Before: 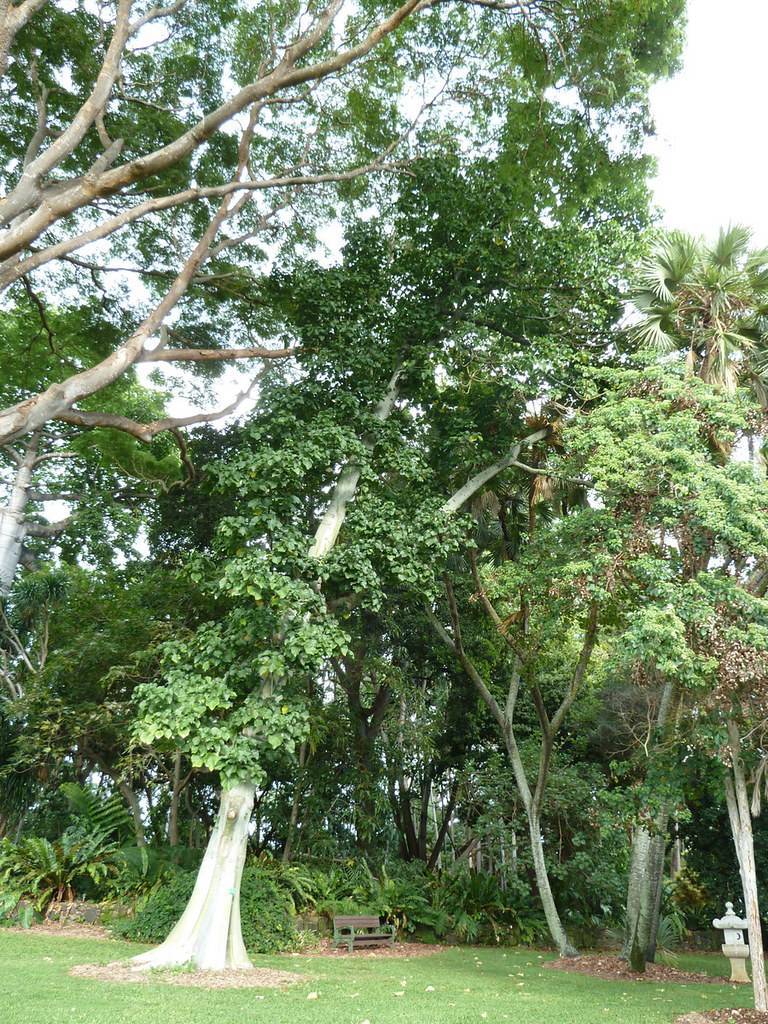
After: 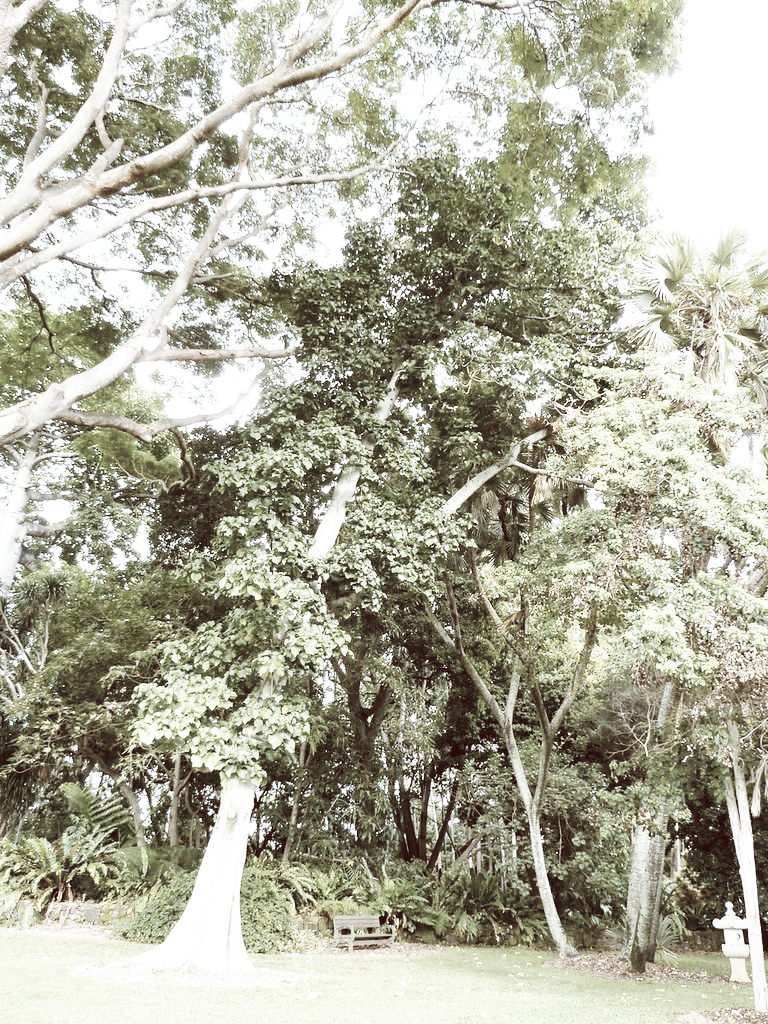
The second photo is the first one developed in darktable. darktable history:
base curve: curves: ch0 [(0, 0) (0.007, 0.004) (0.027, 0.03) (0.046, 0.07) (0.207, 0.54) (0.442, 0.872) (0.673, 0.972) (1, 1)], preserve colors none
color zones: curves: ch1 [(0, 0.34) (0.143, 0.164) (0.286, 0.152) (0.429, 0.176) (0.571, 0.173) (0.714, 0.188) (0.857, 0.199) (1, 0.34)]
color balance: lift [1, 1.011, 0.999, 0.989], gamma [1.109, 1.045, 1.039, 0.955], gain [0.917, 0.936, 0.952, 1.064], contrast 2.32%, contrast fulcrum 19%, output saturation 101%
